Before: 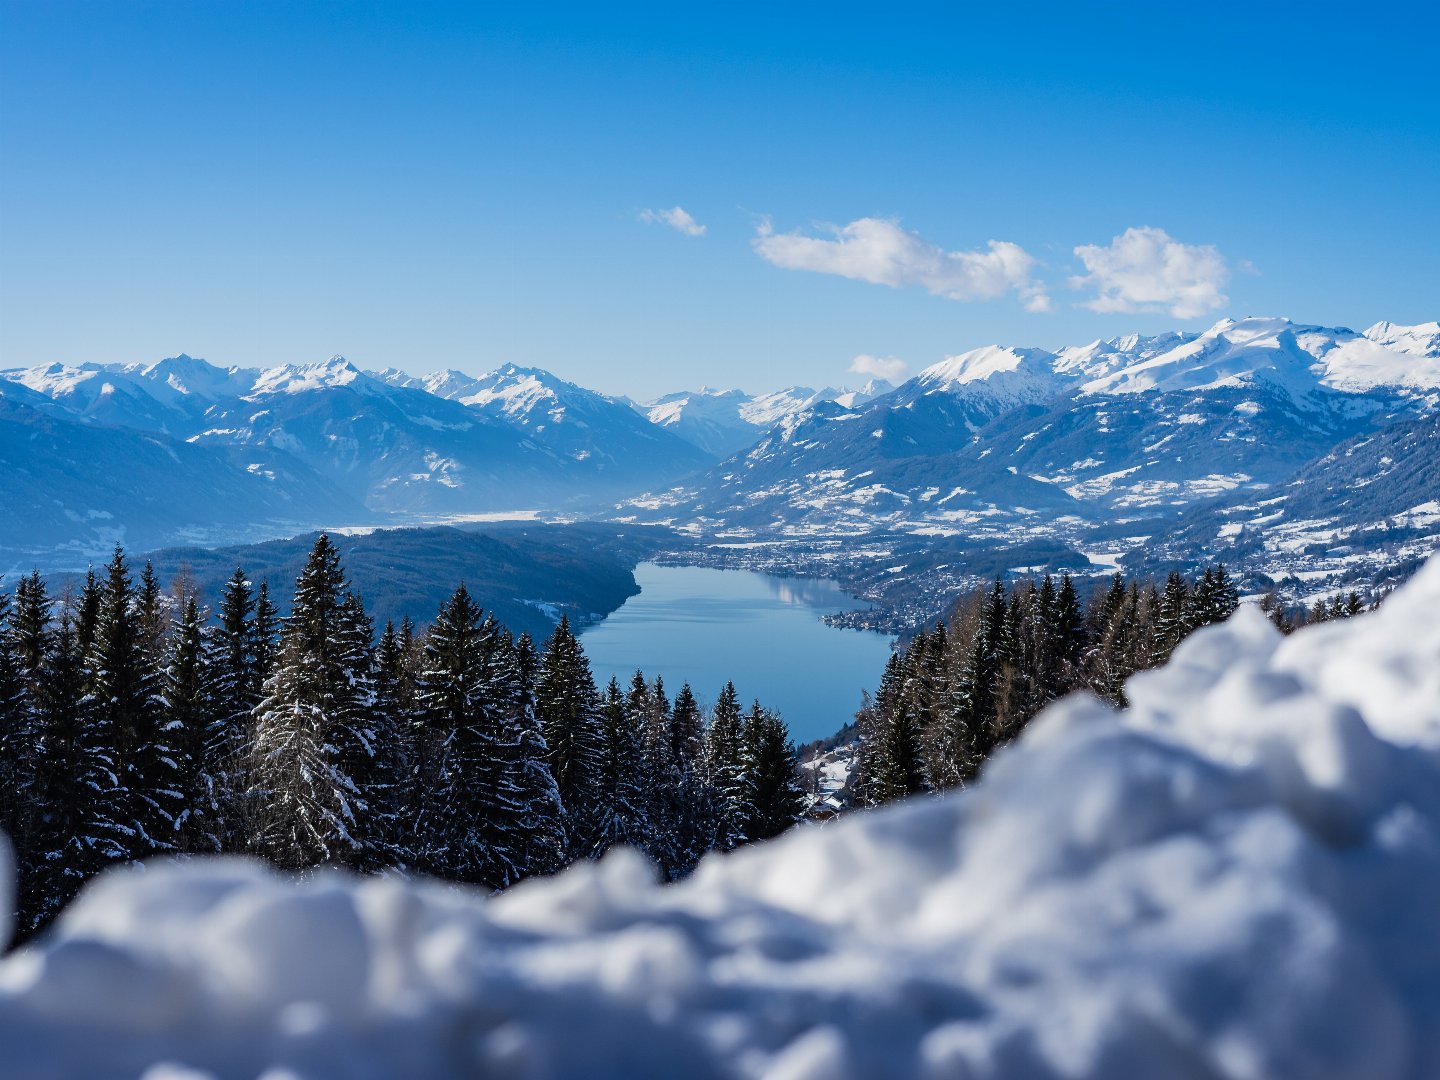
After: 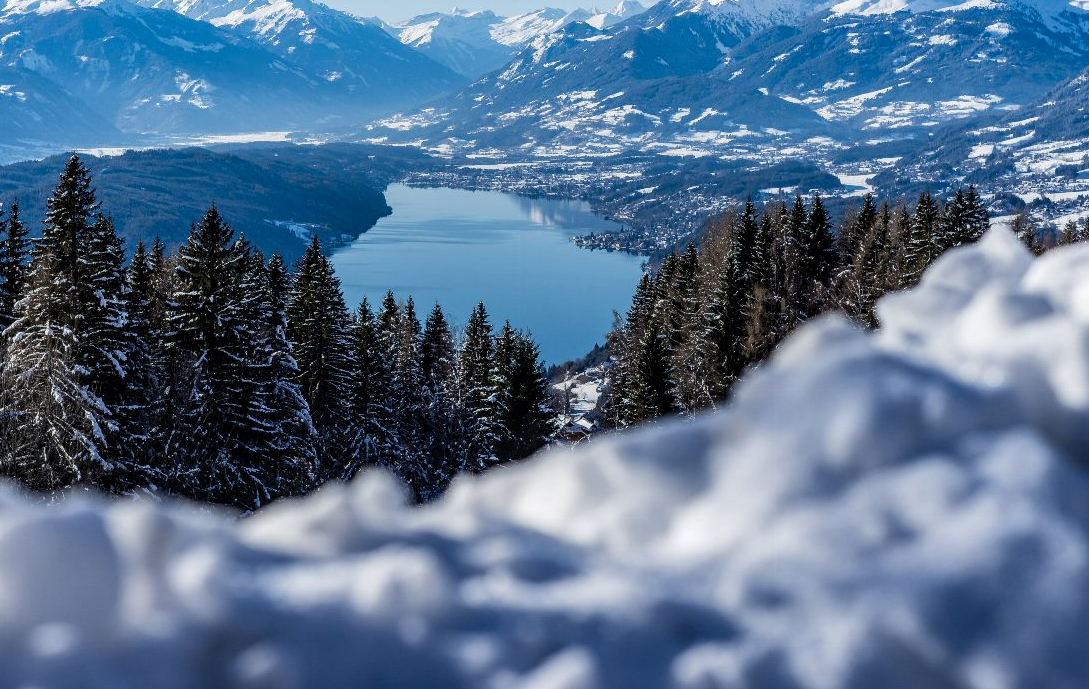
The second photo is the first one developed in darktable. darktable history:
crop and rotate: left 17.299%, top 35.115%, right 7.015%, bottom 1.024%
local contrast: detail 130%
tone equalizer: on, module defaults
